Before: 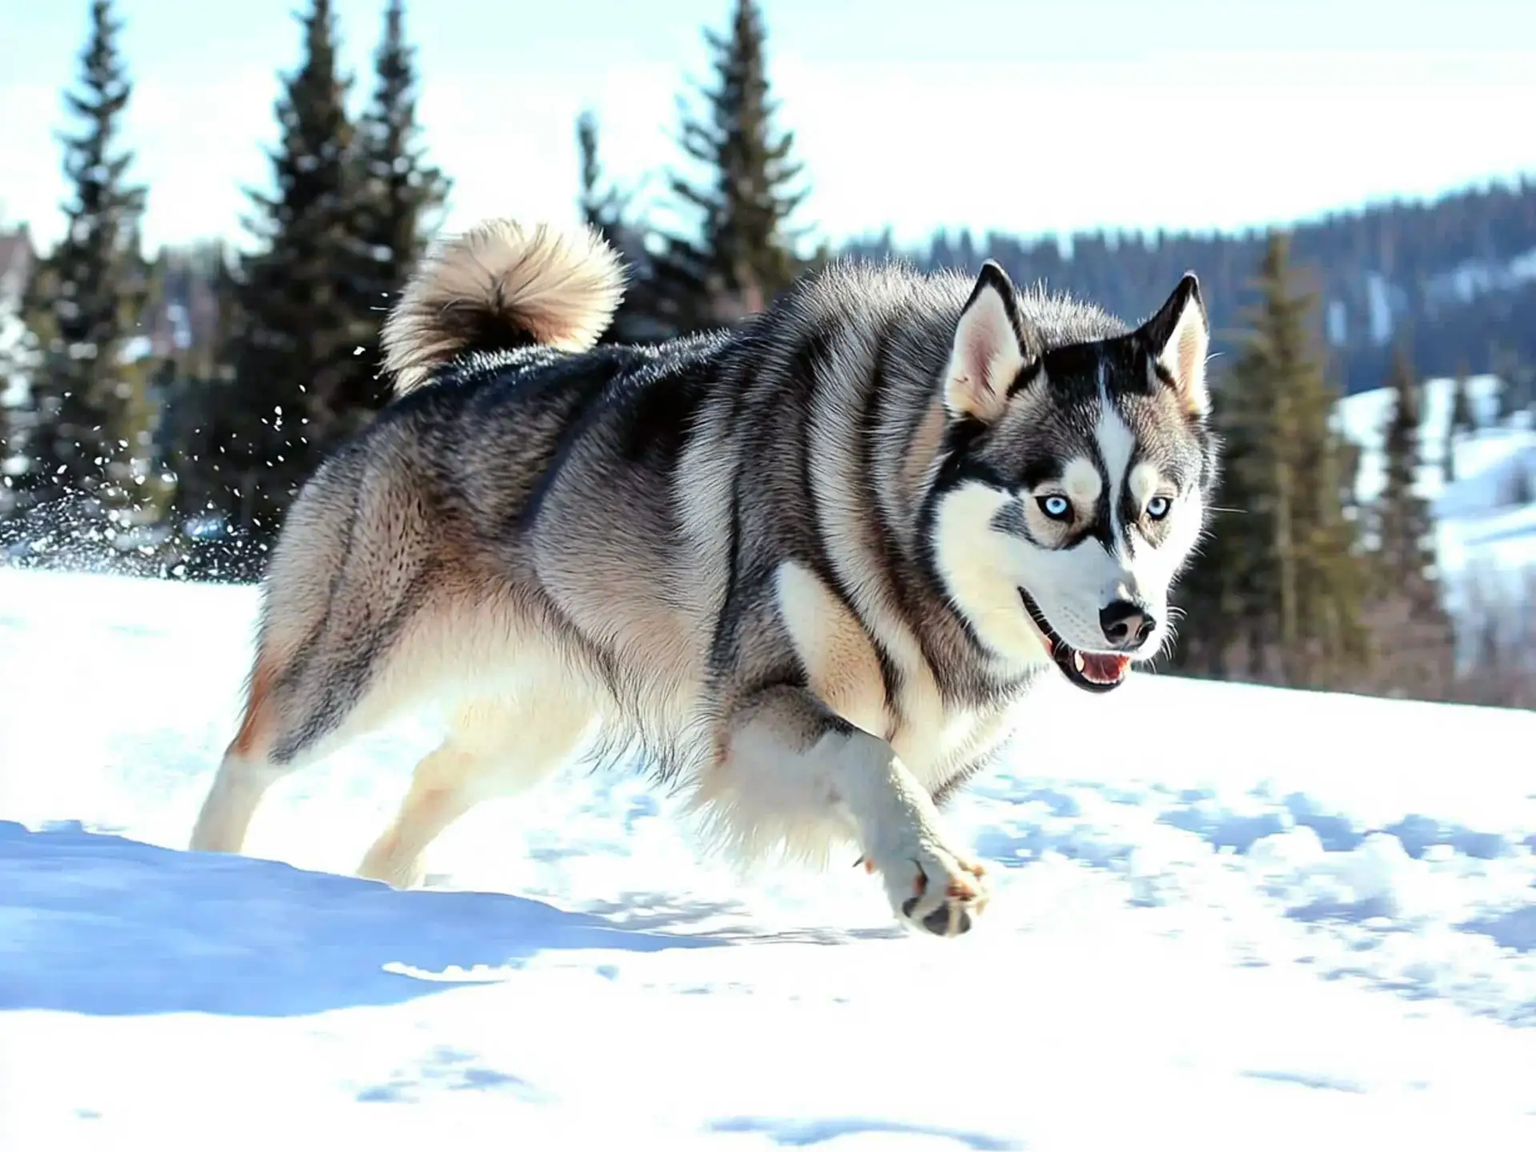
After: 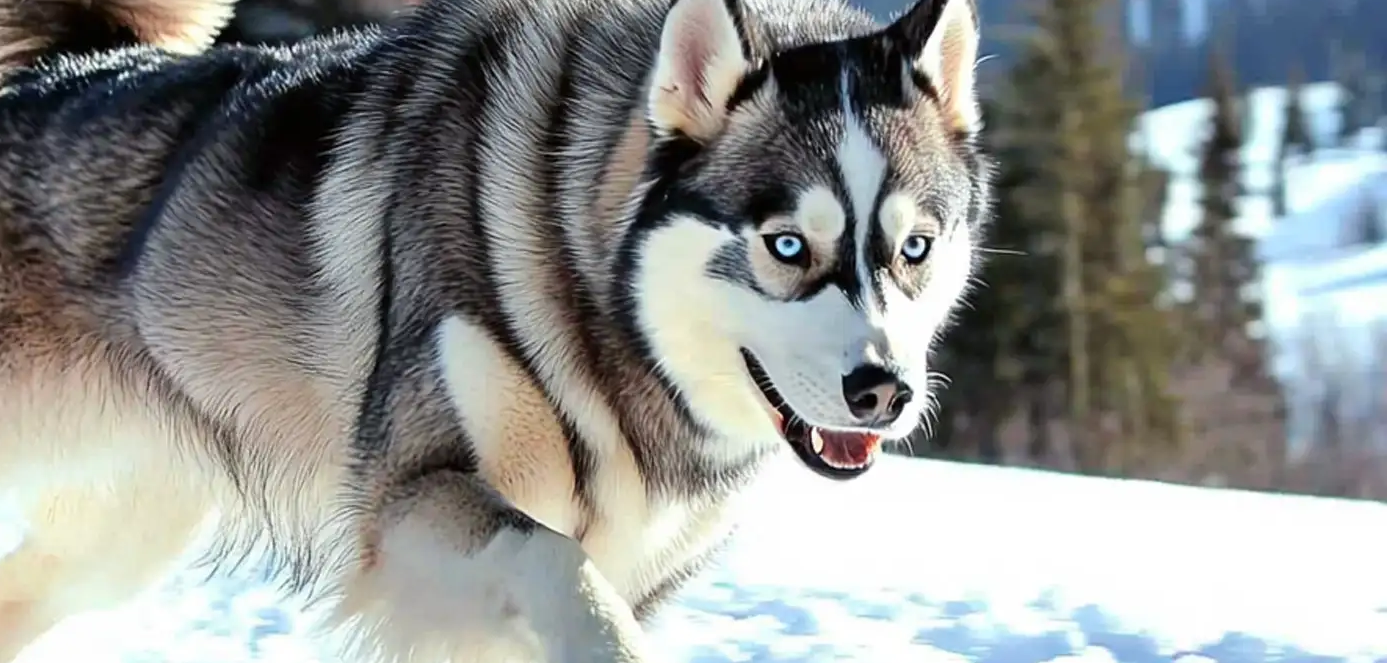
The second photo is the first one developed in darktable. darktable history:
crop and rotate: left 27.756%, top 26.875%, bottom 27.054%
